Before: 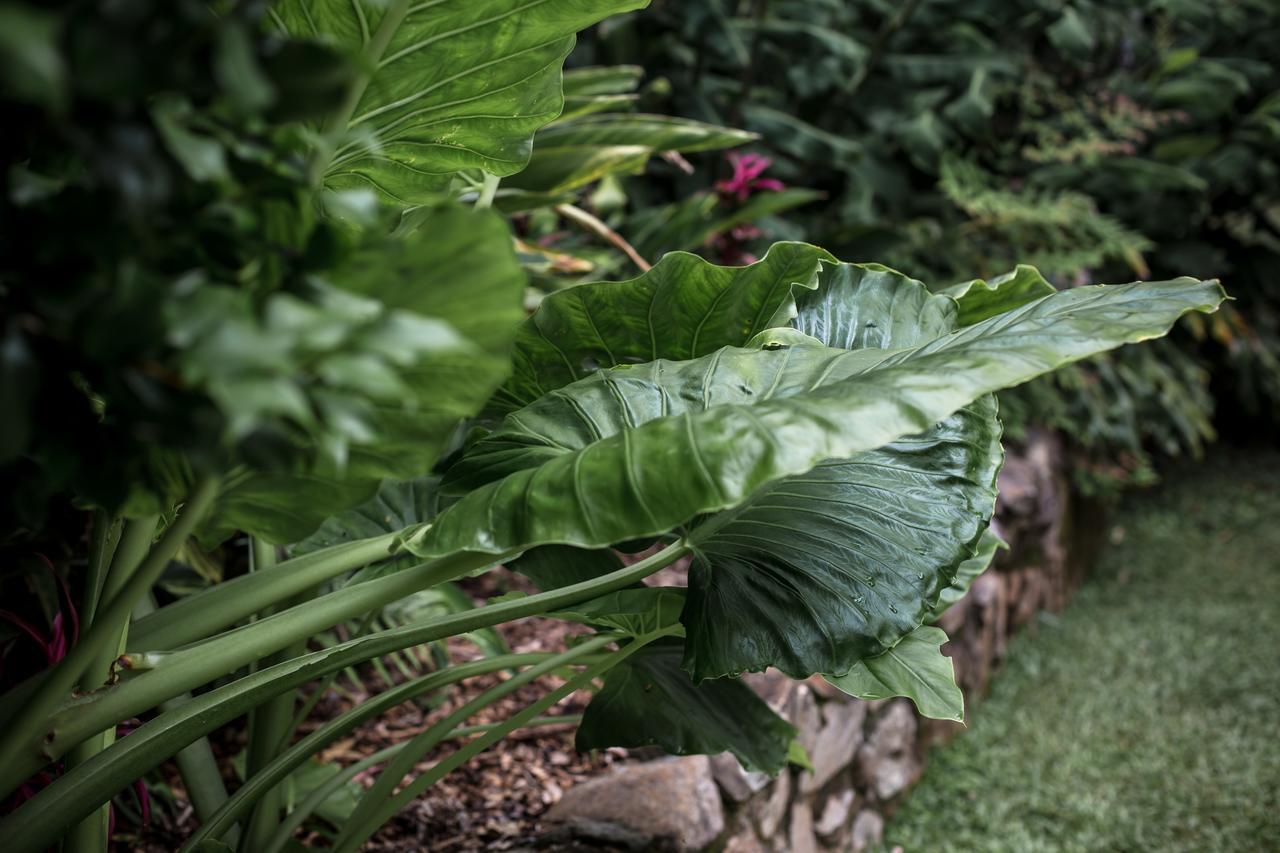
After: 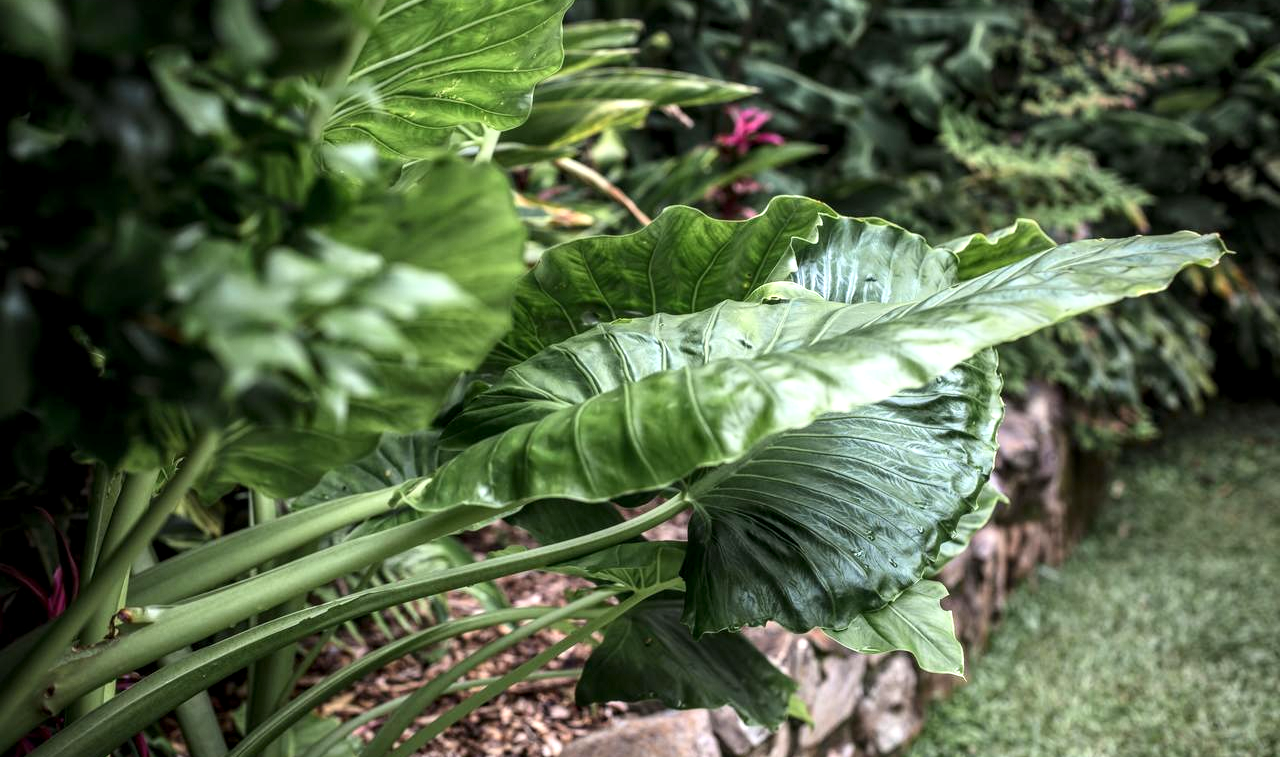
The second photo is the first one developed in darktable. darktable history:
contrast brightness saturation: contrast 0.148, brightness 0.047
crop and rotate: top 5.499%, bottom 5.709%
exposure: exposure 0.691 EV, compensate highlight preservation false
local contrast: on, module defaults
